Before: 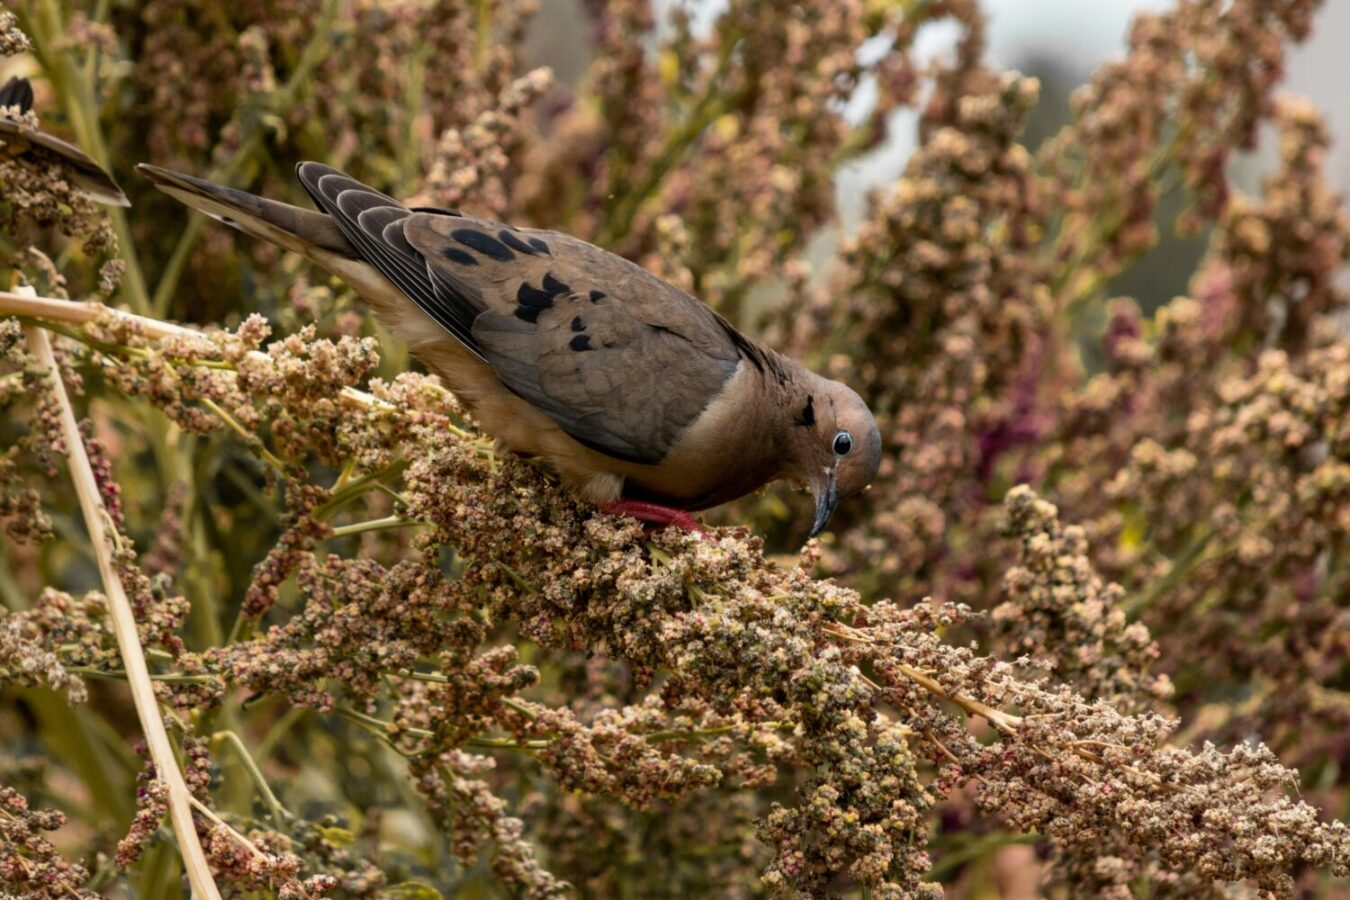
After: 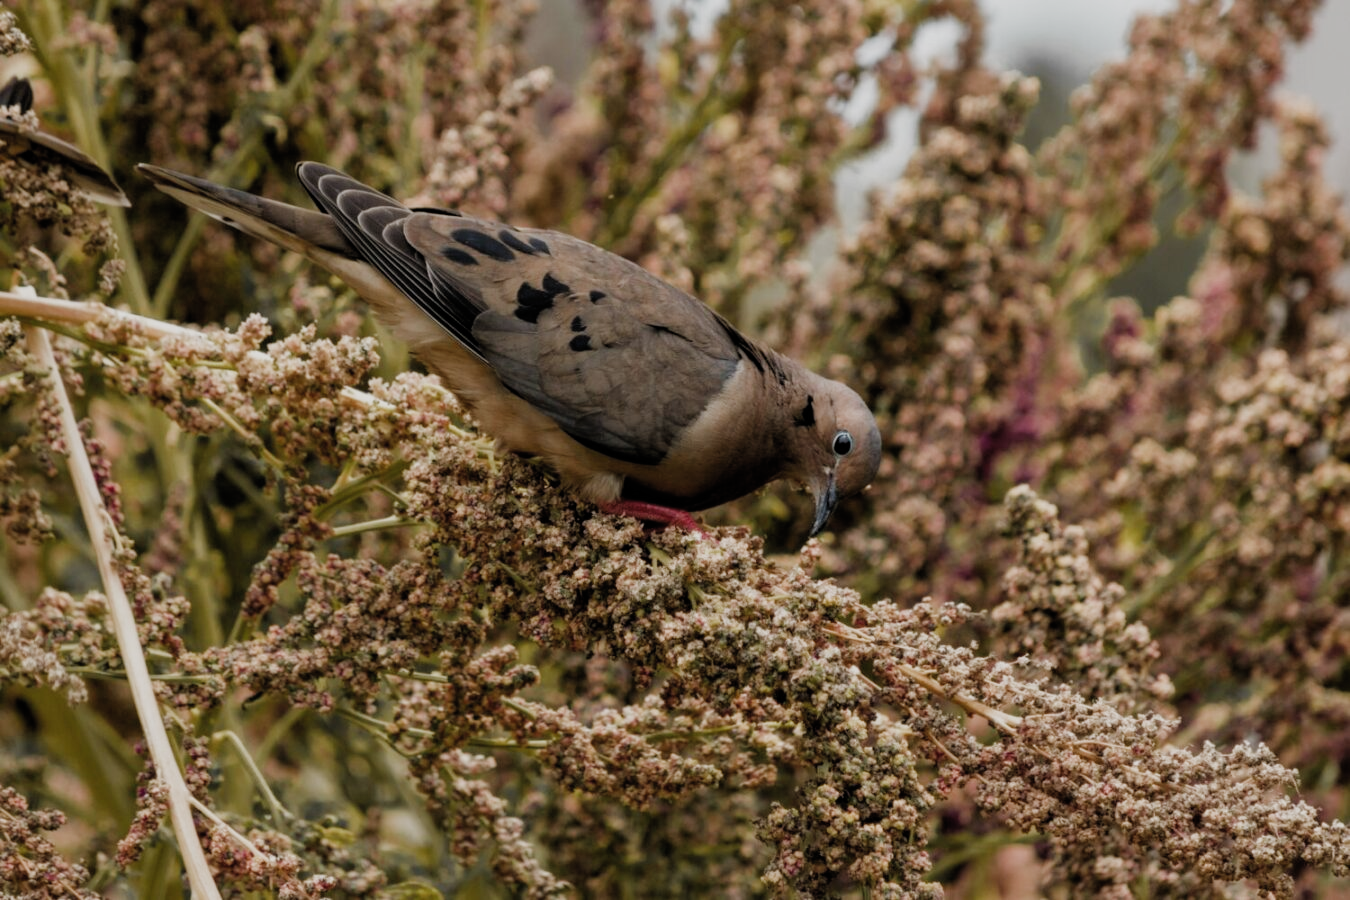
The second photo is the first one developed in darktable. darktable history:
filmic rgb: black relative exposure -7.65 EV, white relative exposure 4.56 EV, hardness 3.61, preserve chrominance RGB euclidean norm (legacy), color science v4 (2020)
